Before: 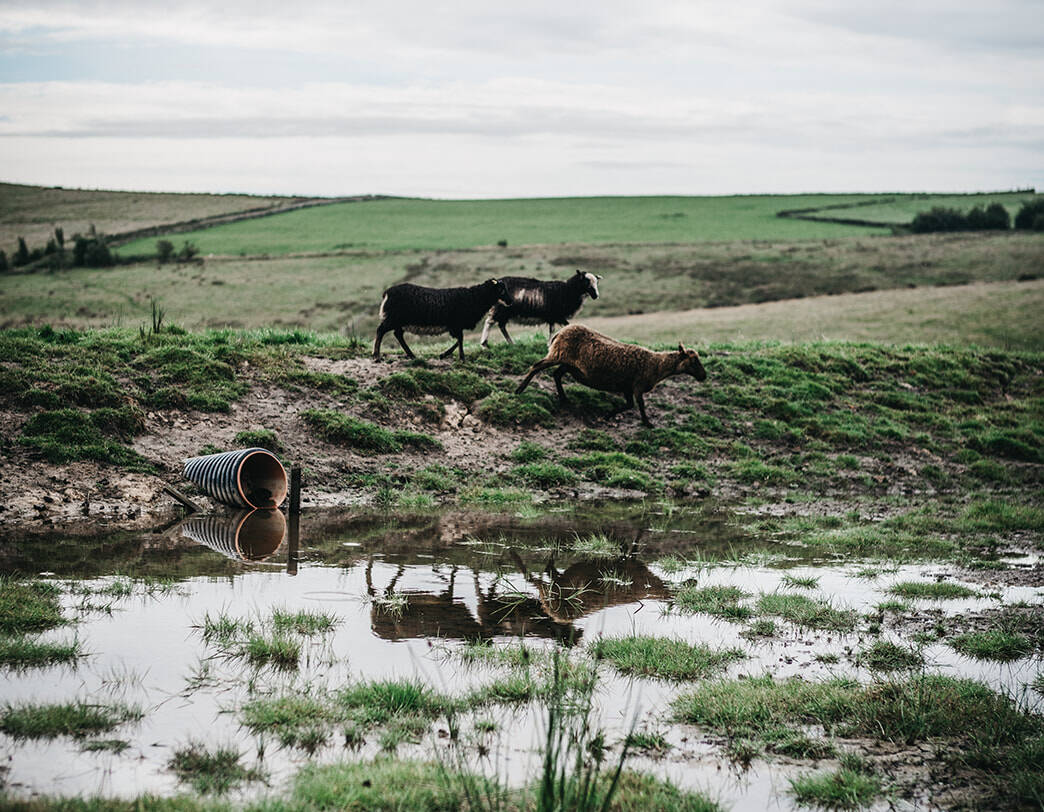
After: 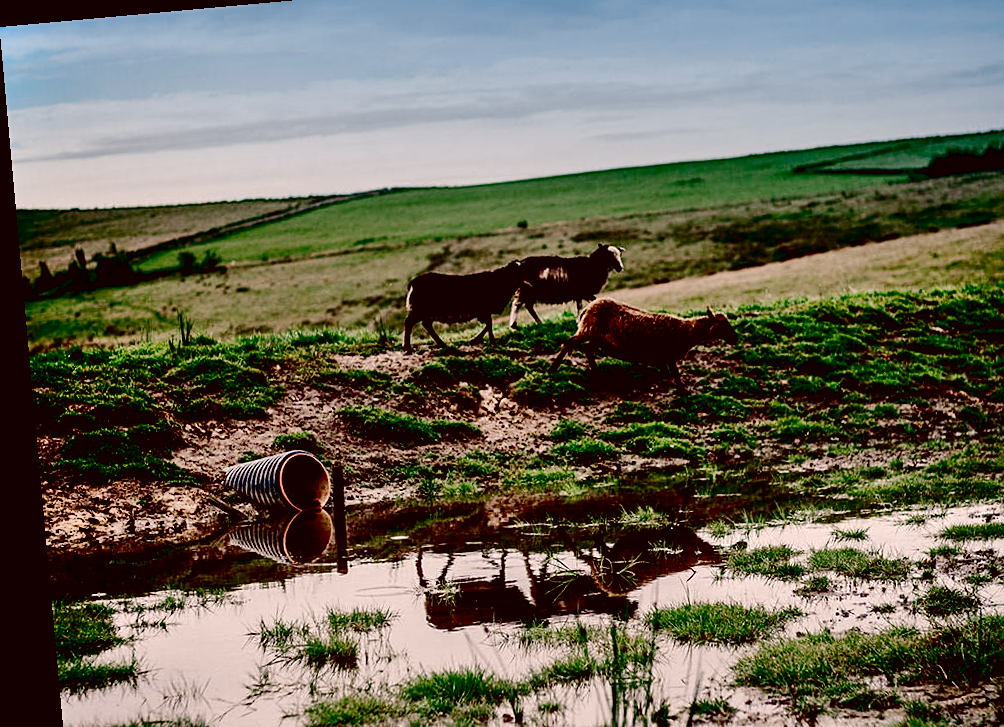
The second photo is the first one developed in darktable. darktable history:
shadows and highlights: shadows 52.34, highlights -28.23, soften with gaussian
crop: top 7.49%, right 9.717%, bottom 11.943%
color correction: highlights a* 10.21, highlights b* 9.79, shadows a* 8.61, shadows b* 7.88, saturation 0.8
sharpen: amount 0.2
base curve: curves: ch0 [(0, 0) (0.036, 0.01) (0.123, 0.254) (0.258, 0.504) (0.507, 0.748) (1, 1)], preserve colors none
rotate and perspective: rotation -5.2°, automatic cropping off
contrast brightness saturation: brightness -1, saturation 1
graduated density: density 2.02 EV, hardness 44%, rotation 0.374°, offset 8.21, hue 208.8°, saturation 97%
